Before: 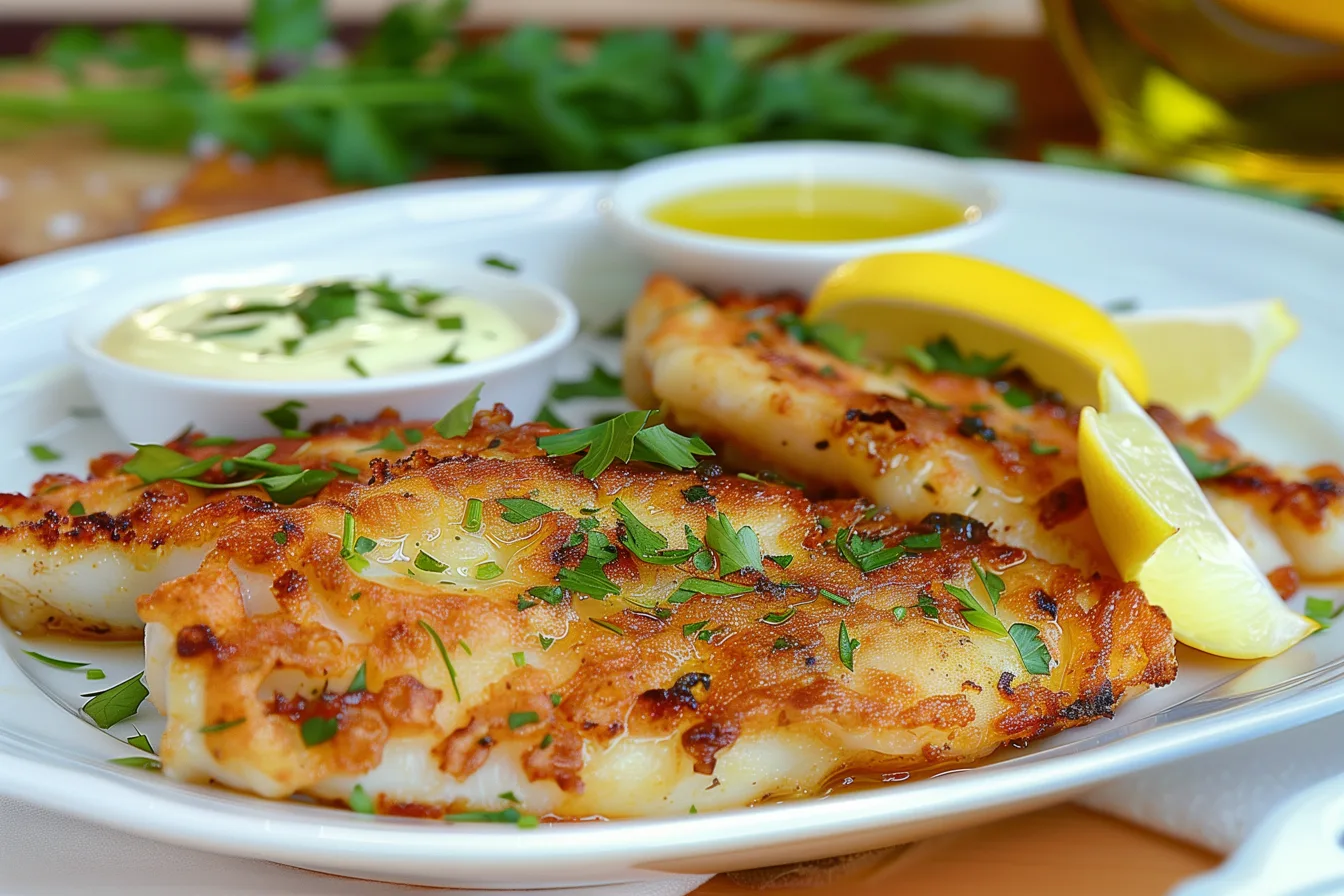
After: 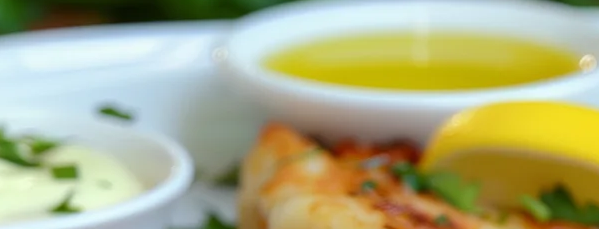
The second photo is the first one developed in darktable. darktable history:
crop: left 28.708%, top 16.874%, right 26.721%, bottom 57.476%
